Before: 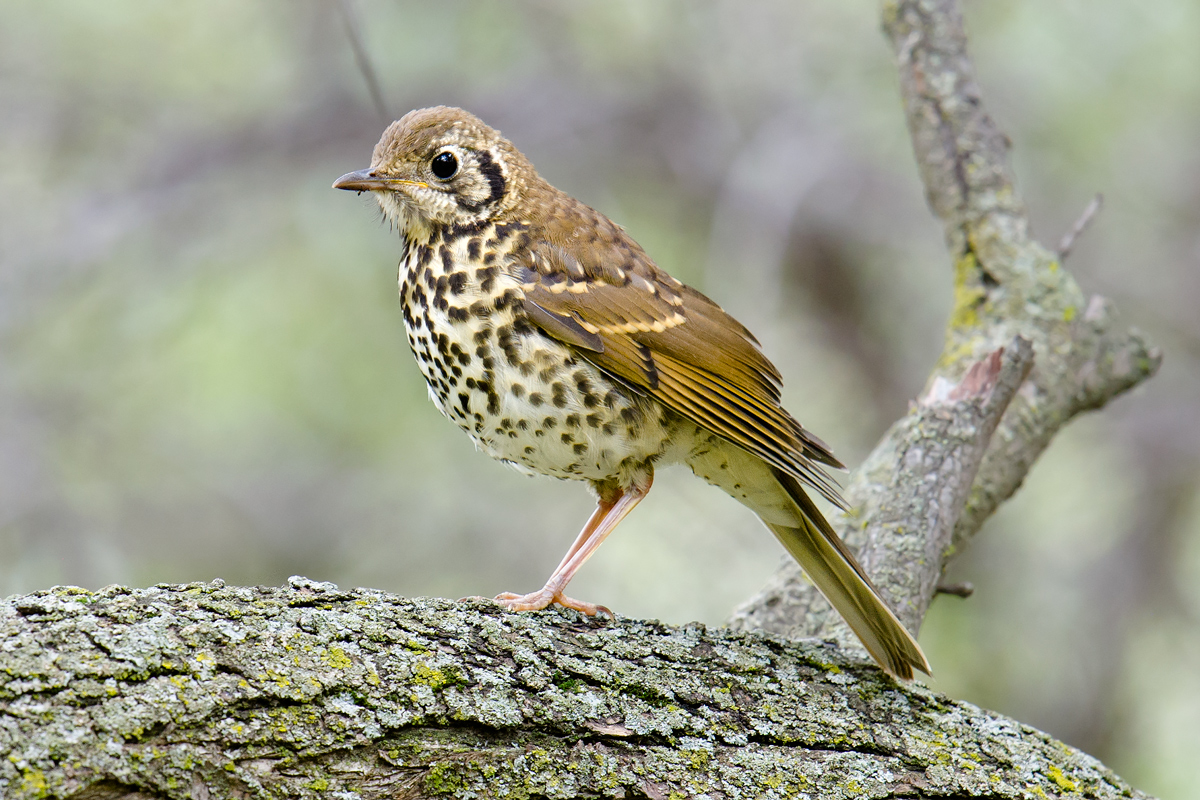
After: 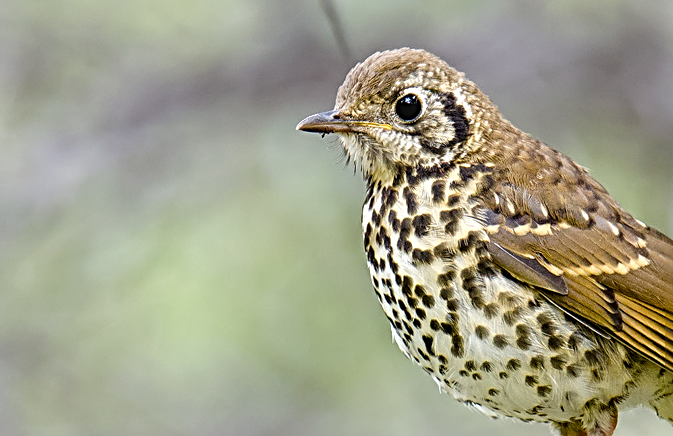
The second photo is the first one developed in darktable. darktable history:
crop and rotate: left 3.051%, top 7.471%, right 40.82%, bottom 37.913%
sharpen: radius 2.837, amount 0.732
local contrast: on, module defaults
